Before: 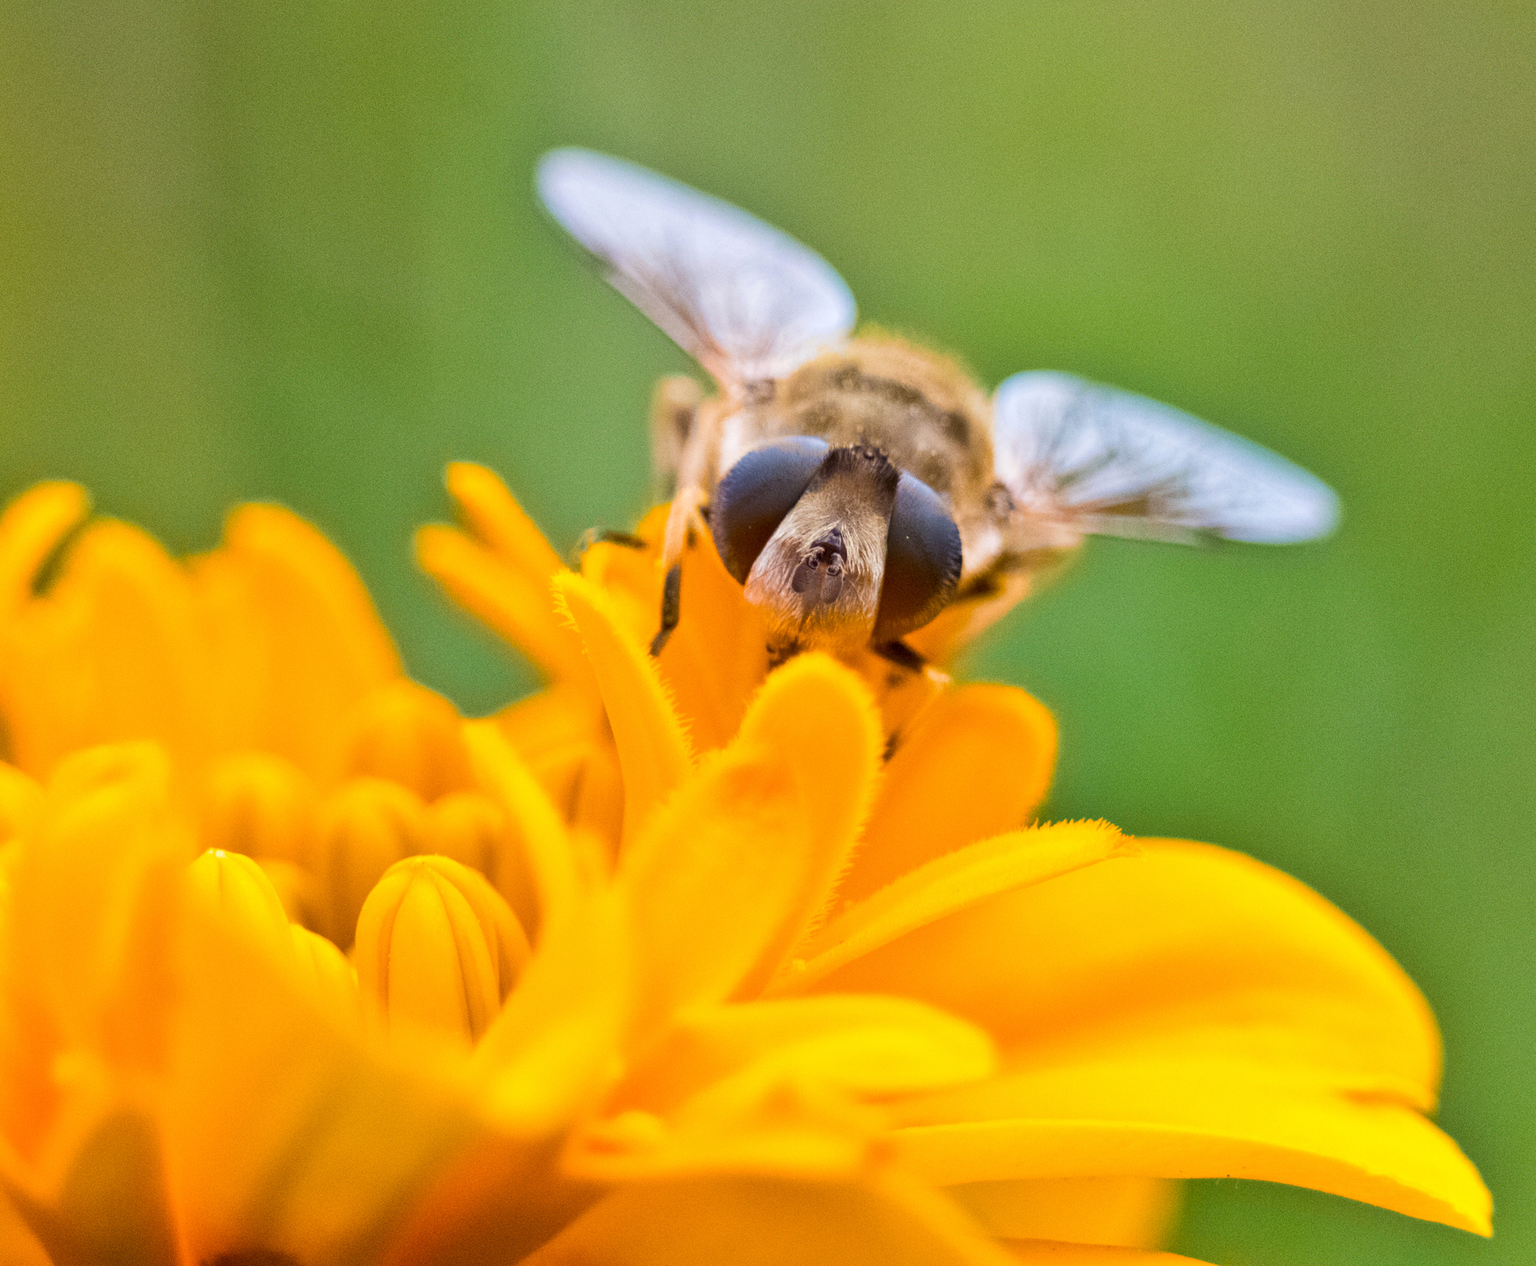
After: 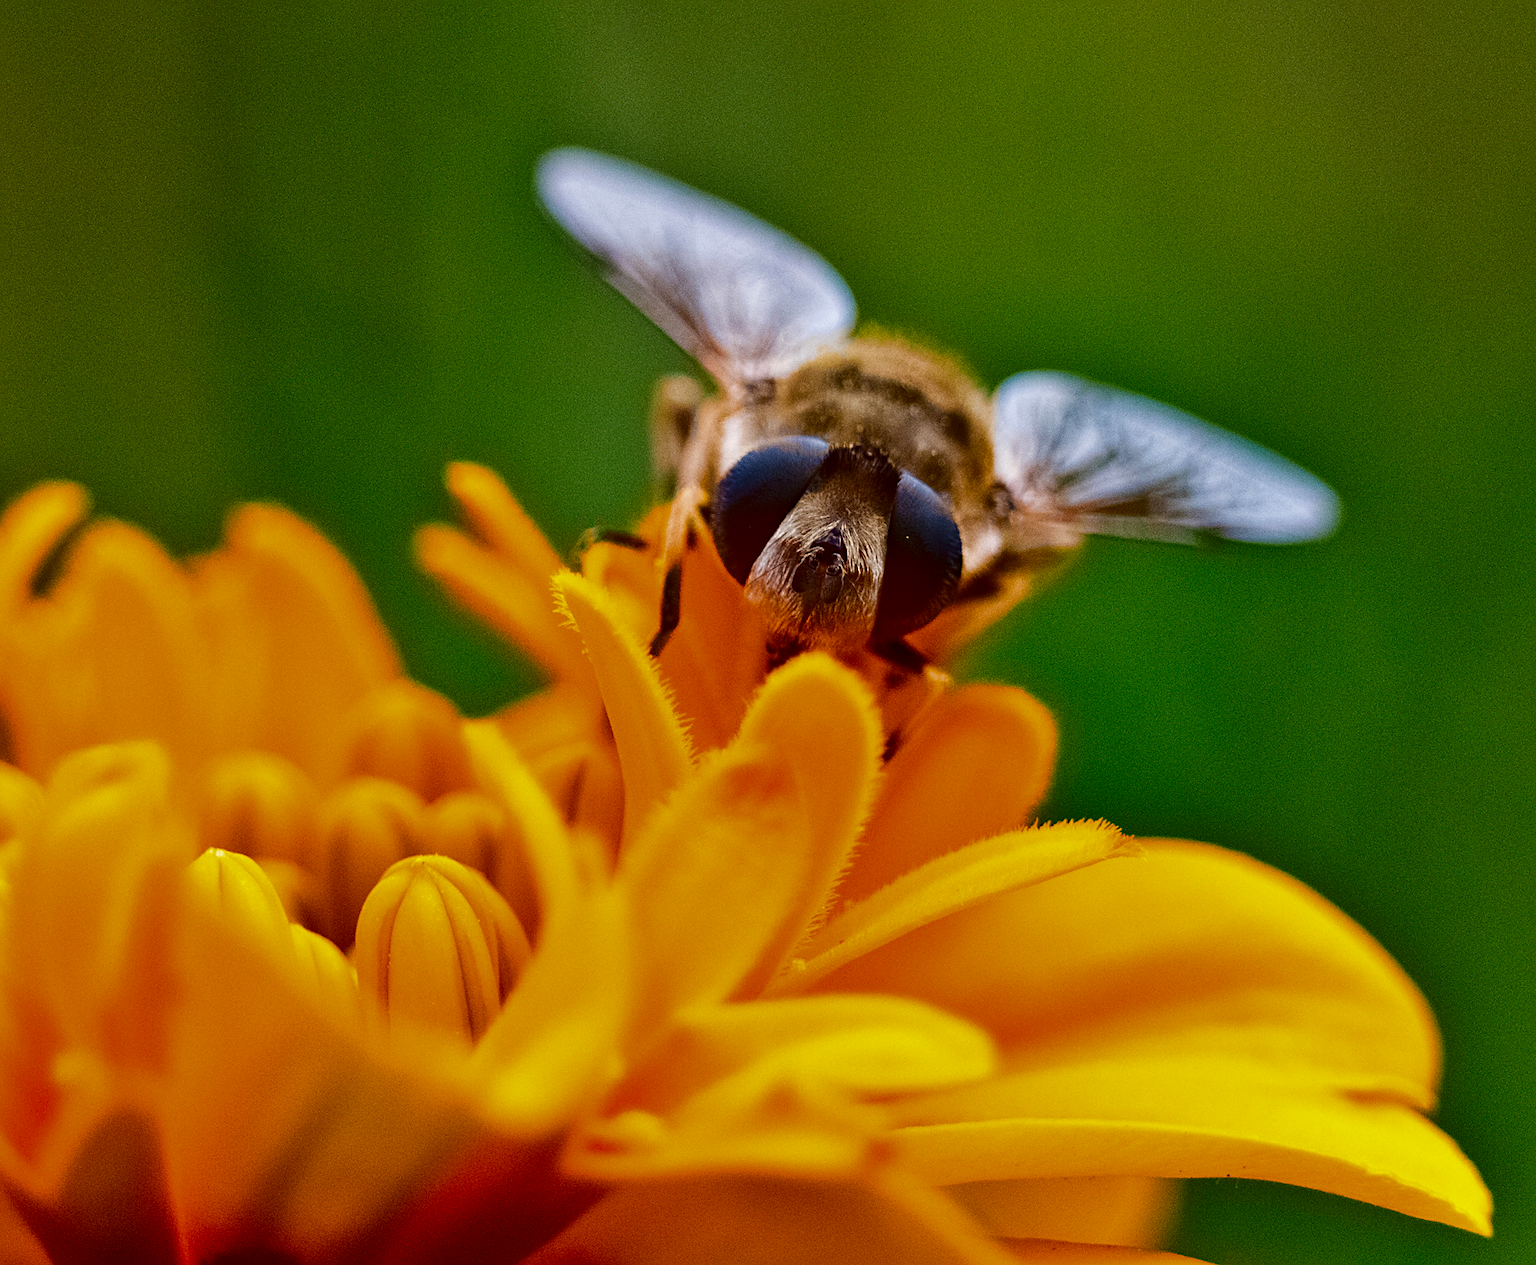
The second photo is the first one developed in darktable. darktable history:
contrast brightness saturation: contrast 0.09, brightness -0.59, saturation 0.17
sharpen: on, module defaults
shadows and highlights: shadows 29.32, highlights -29.32, low approximation 0.01, soften with gaussian
